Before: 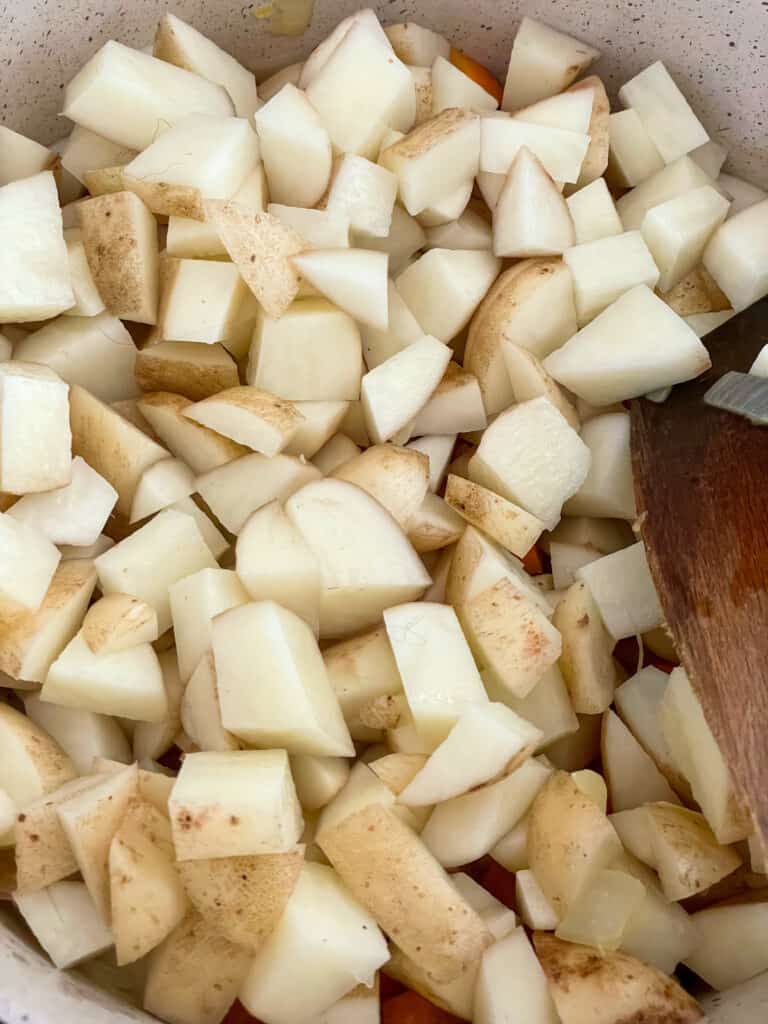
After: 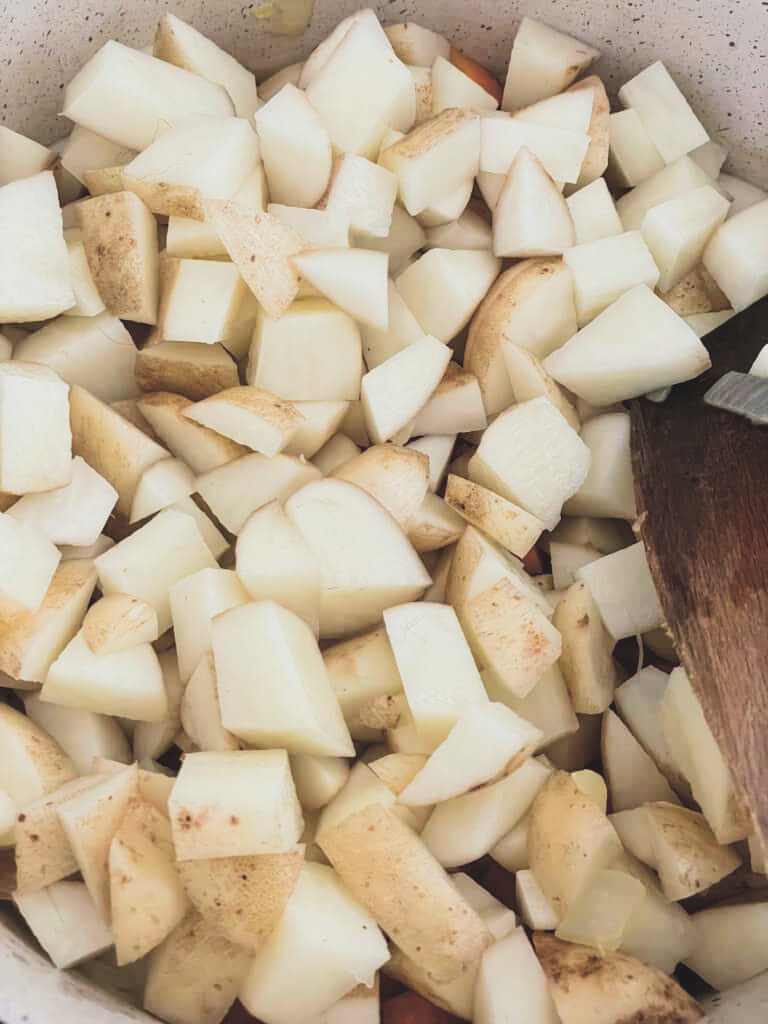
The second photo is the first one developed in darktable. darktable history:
filmic rgb: black relative exposure -5 EV, hardness 2.88, contrast 1.4, highlights saturation mix -30%
exposure: black level correction -0.041, exposure 0.064 EV, compensate highlight preservation false
